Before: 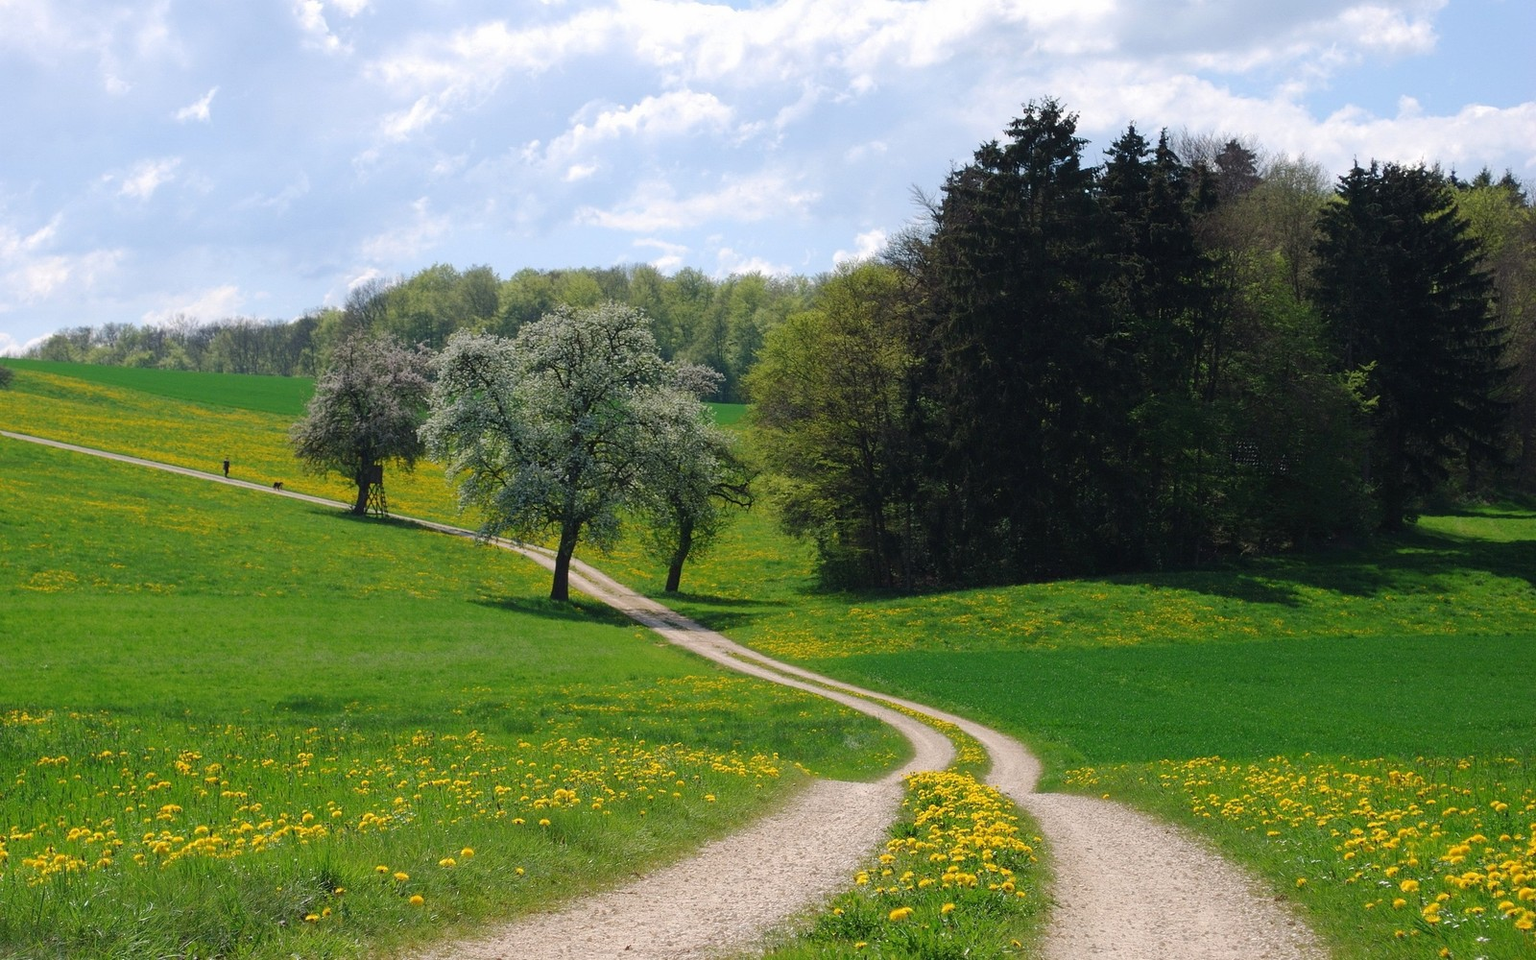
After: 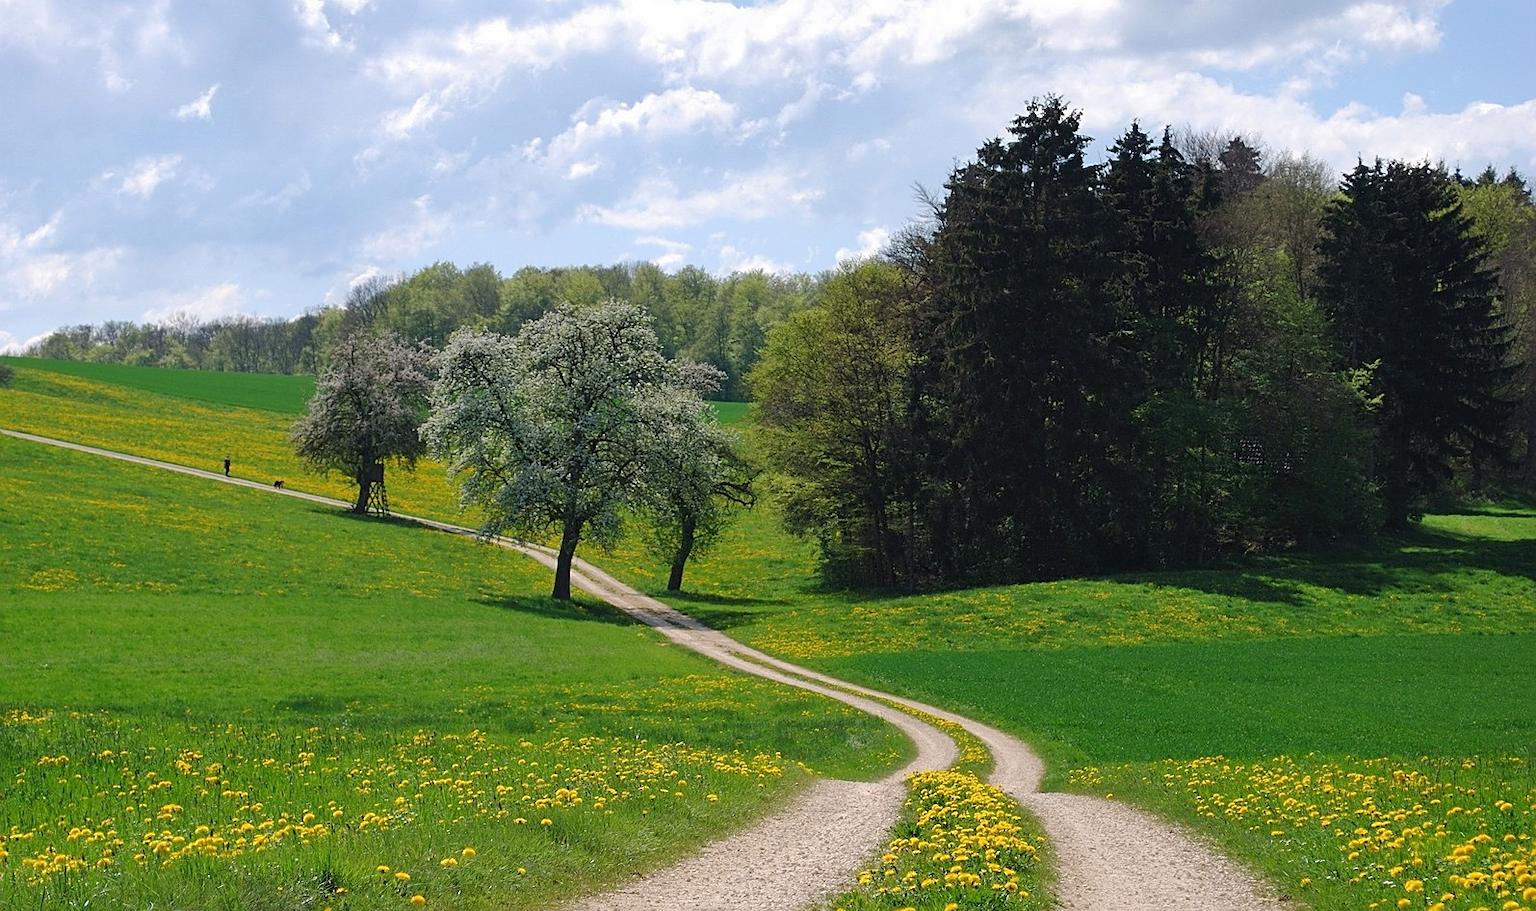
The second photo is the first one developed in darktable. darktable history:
shadows and highlights: shadows 35.88, highlights -35.07, soften with gaussian
crop: top 0.324%, right 0.257%, bottom 5.058%
sharpen: on, module defaults
